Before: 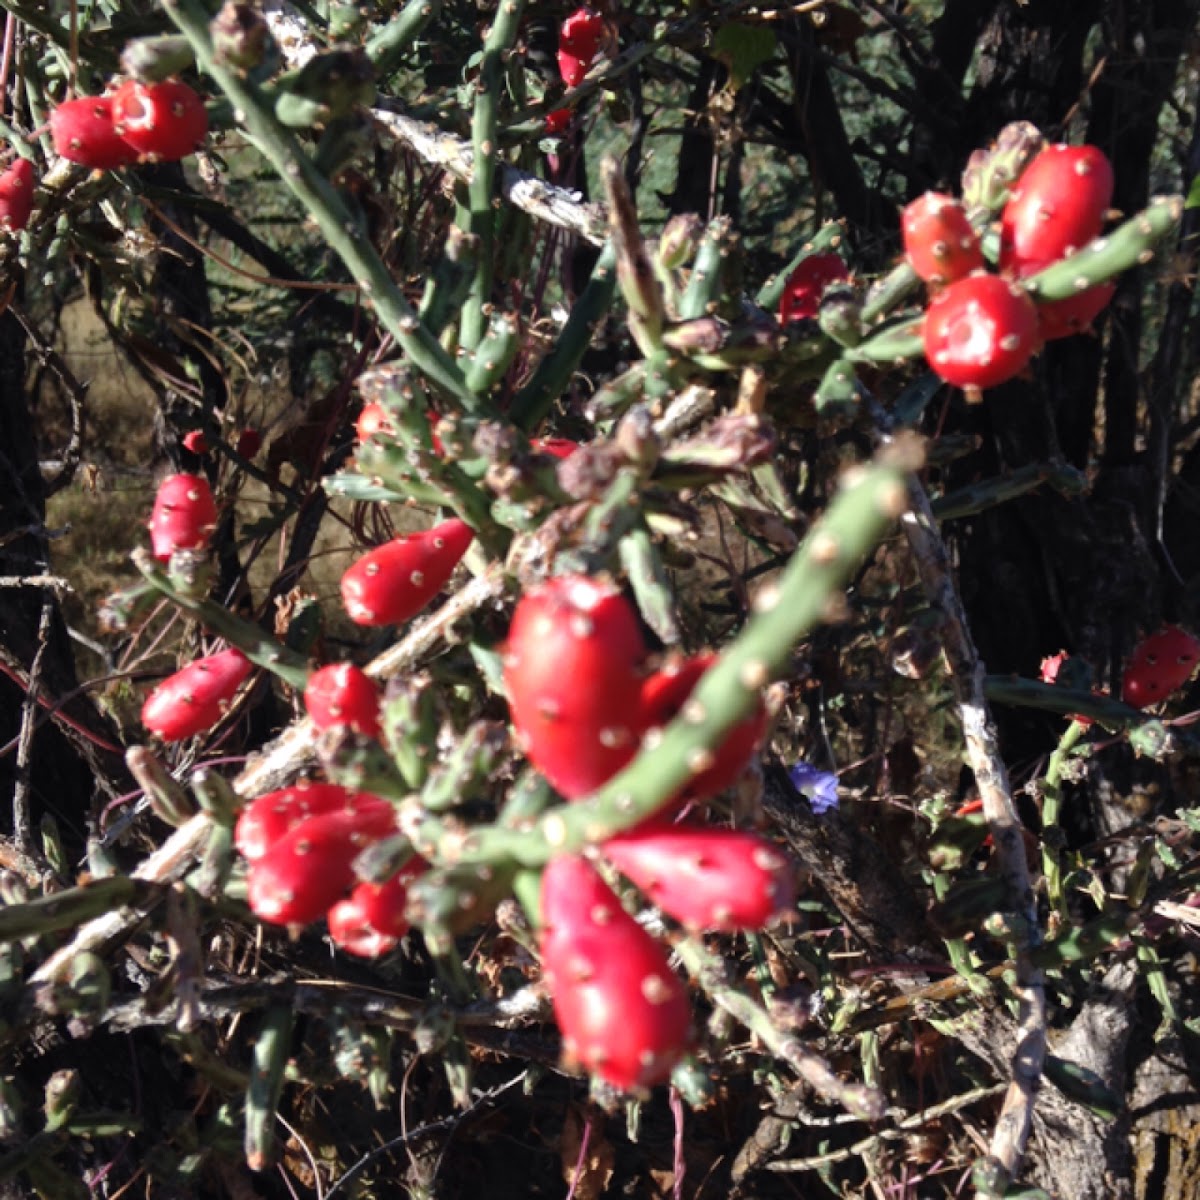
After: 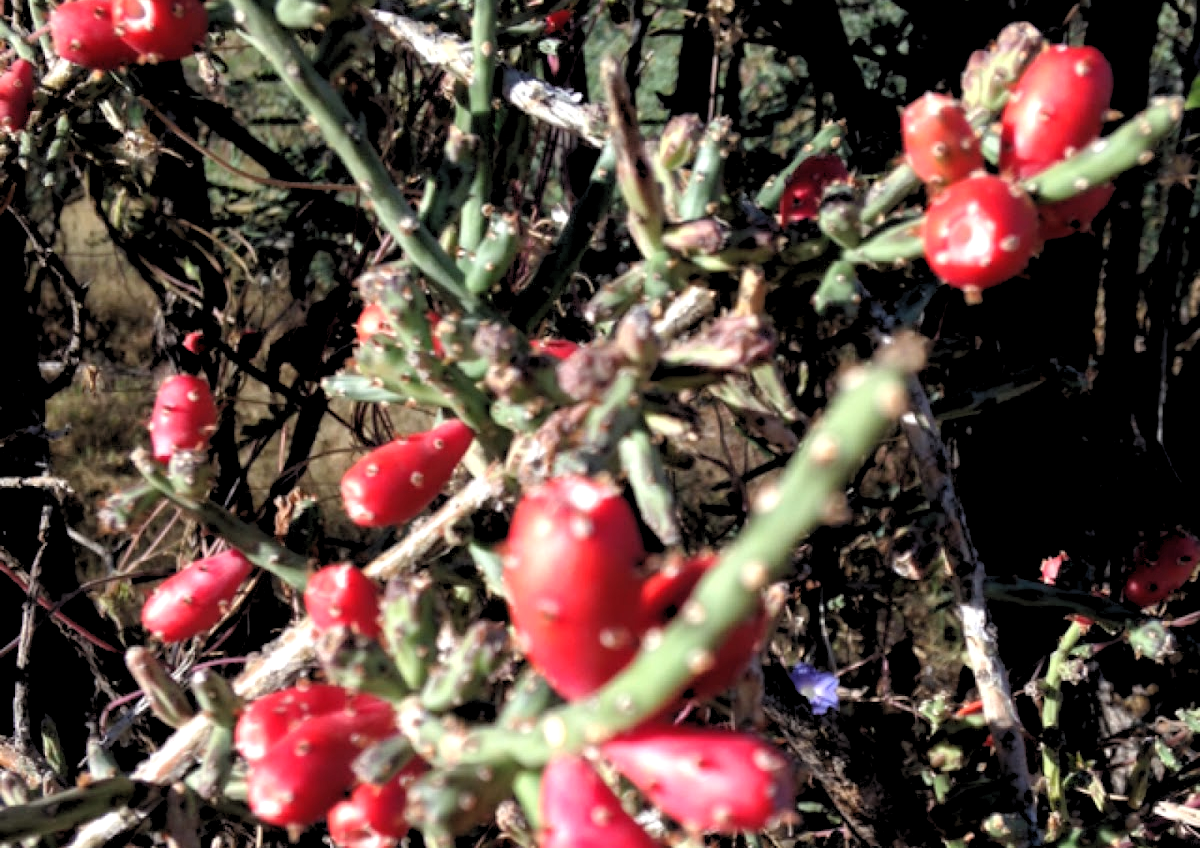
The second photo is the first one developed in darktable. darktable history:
crop and rotate: top 8.293%, bottom 20.996%
rgb levels: levels [[0.013, 0.434, 0.89], [0, 0.5, 1], [0, 0.5, 1]]
